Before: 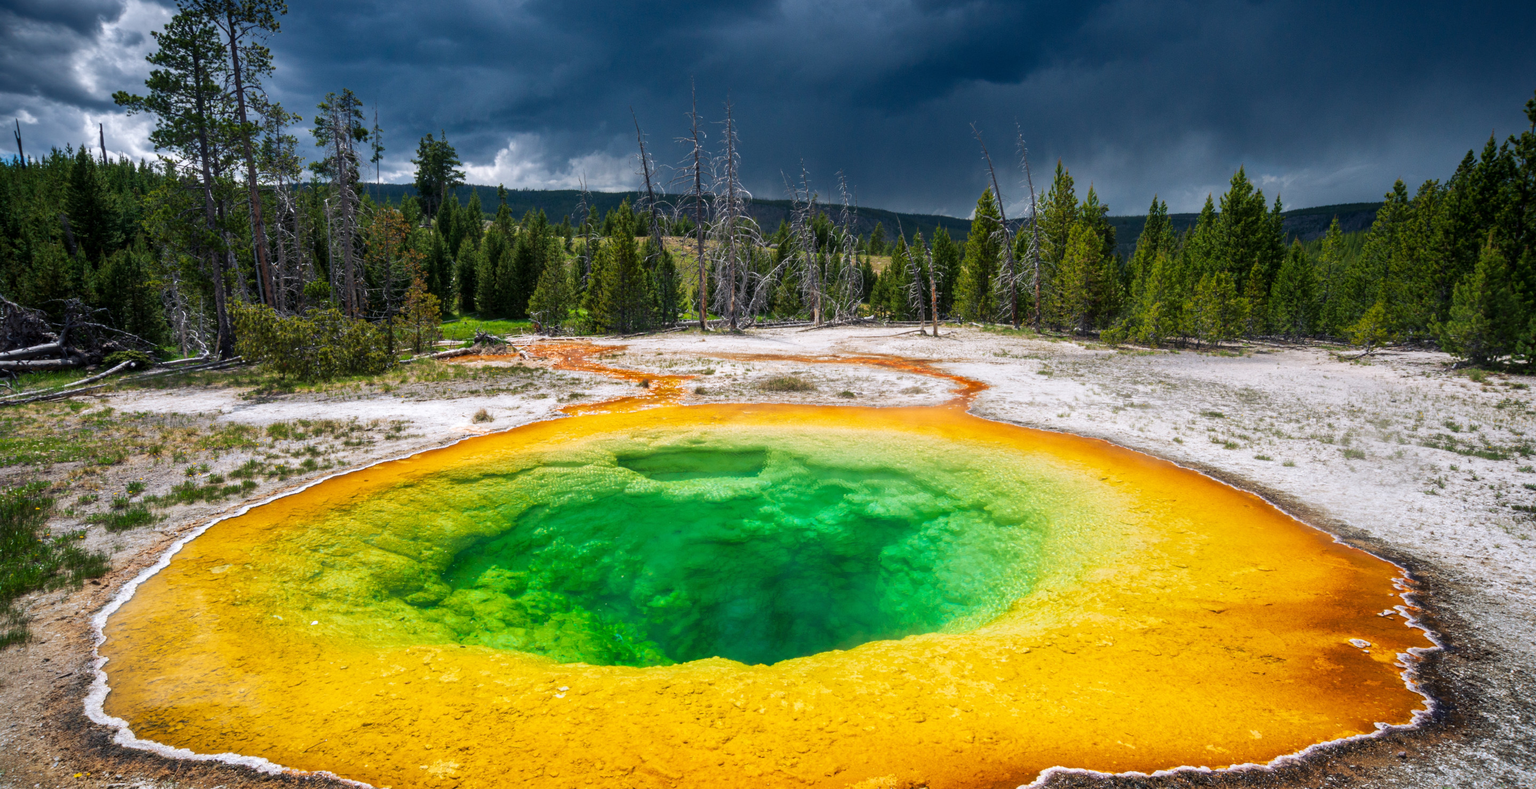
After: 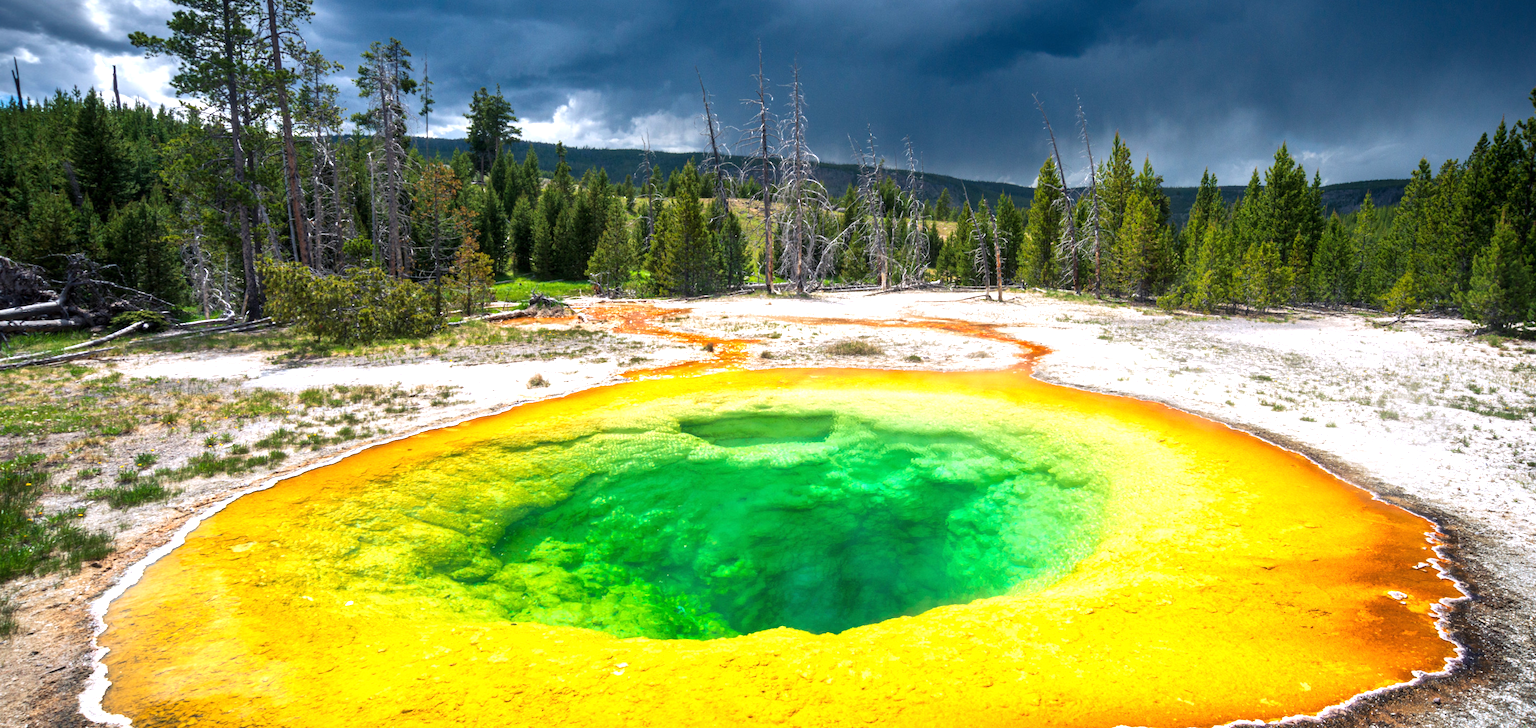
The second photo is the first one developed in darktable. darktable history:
rotate and perspective: rotation -0.013°, lens shift (vertical) -0.027, lens shift (horizontal) 0.178, crop left 0.016, crop right 0.989, crop top 0.082, crop bottom 0.918
exposure: exposure 0.785 EV, compensate highlight preservation false
